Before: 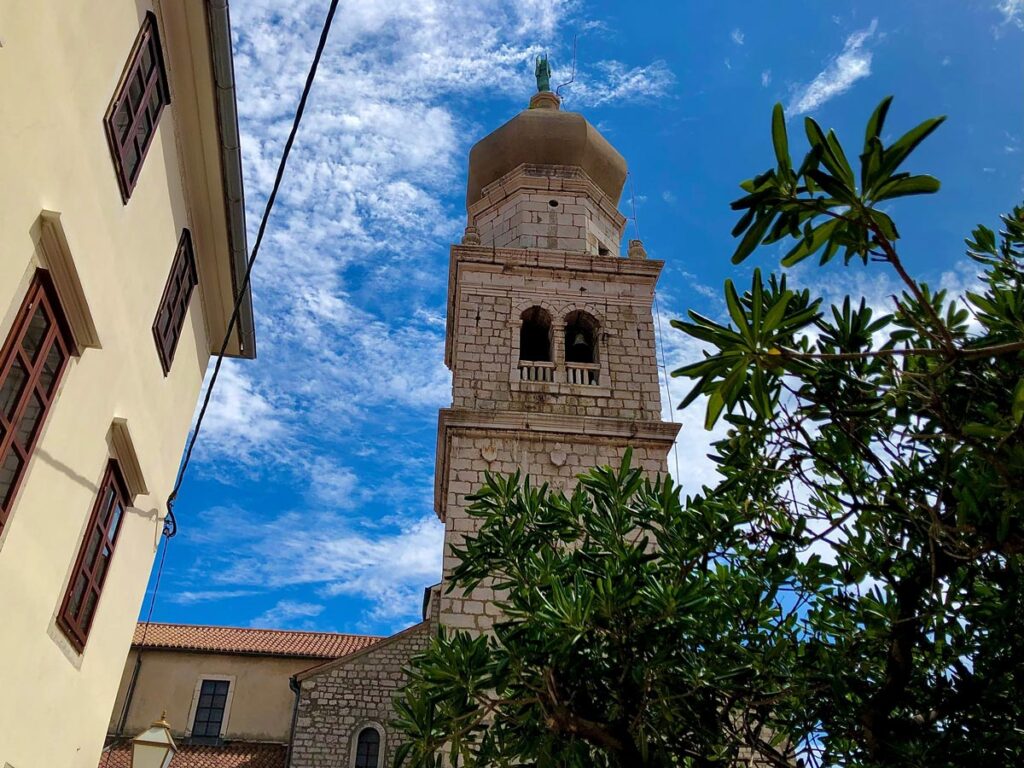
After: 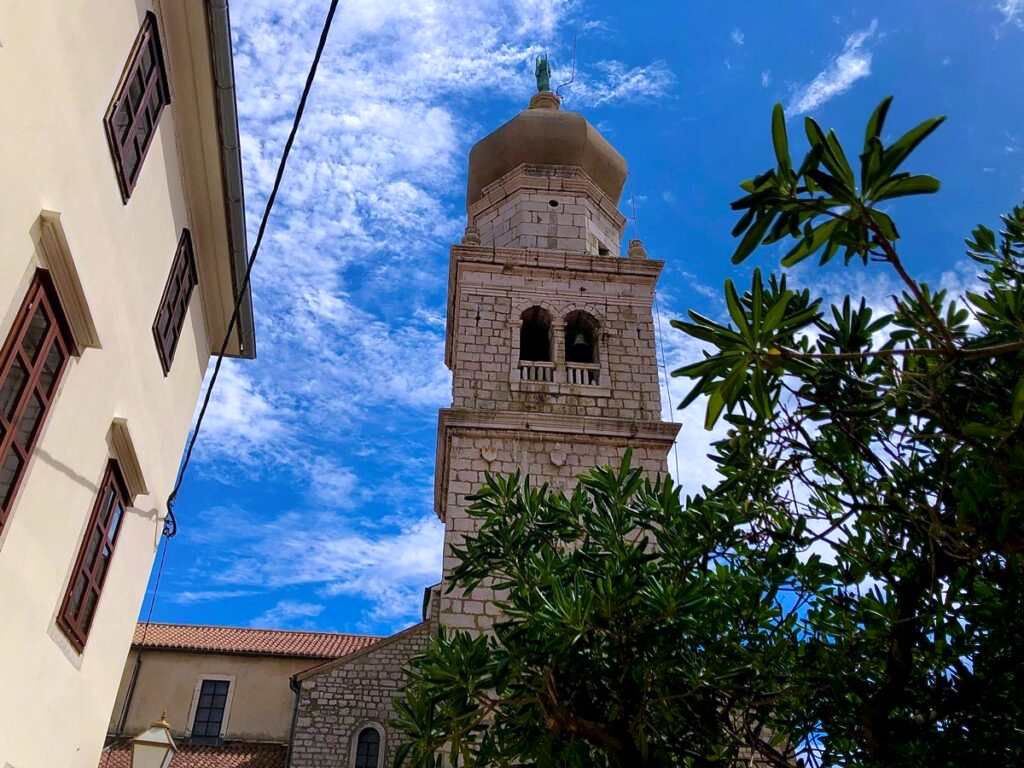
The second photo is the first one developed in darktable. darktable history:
shadows and highlights: shadows -40.15, highlights 62.88, soften with gaussian
white balance: red 1.004, blue 1.096
